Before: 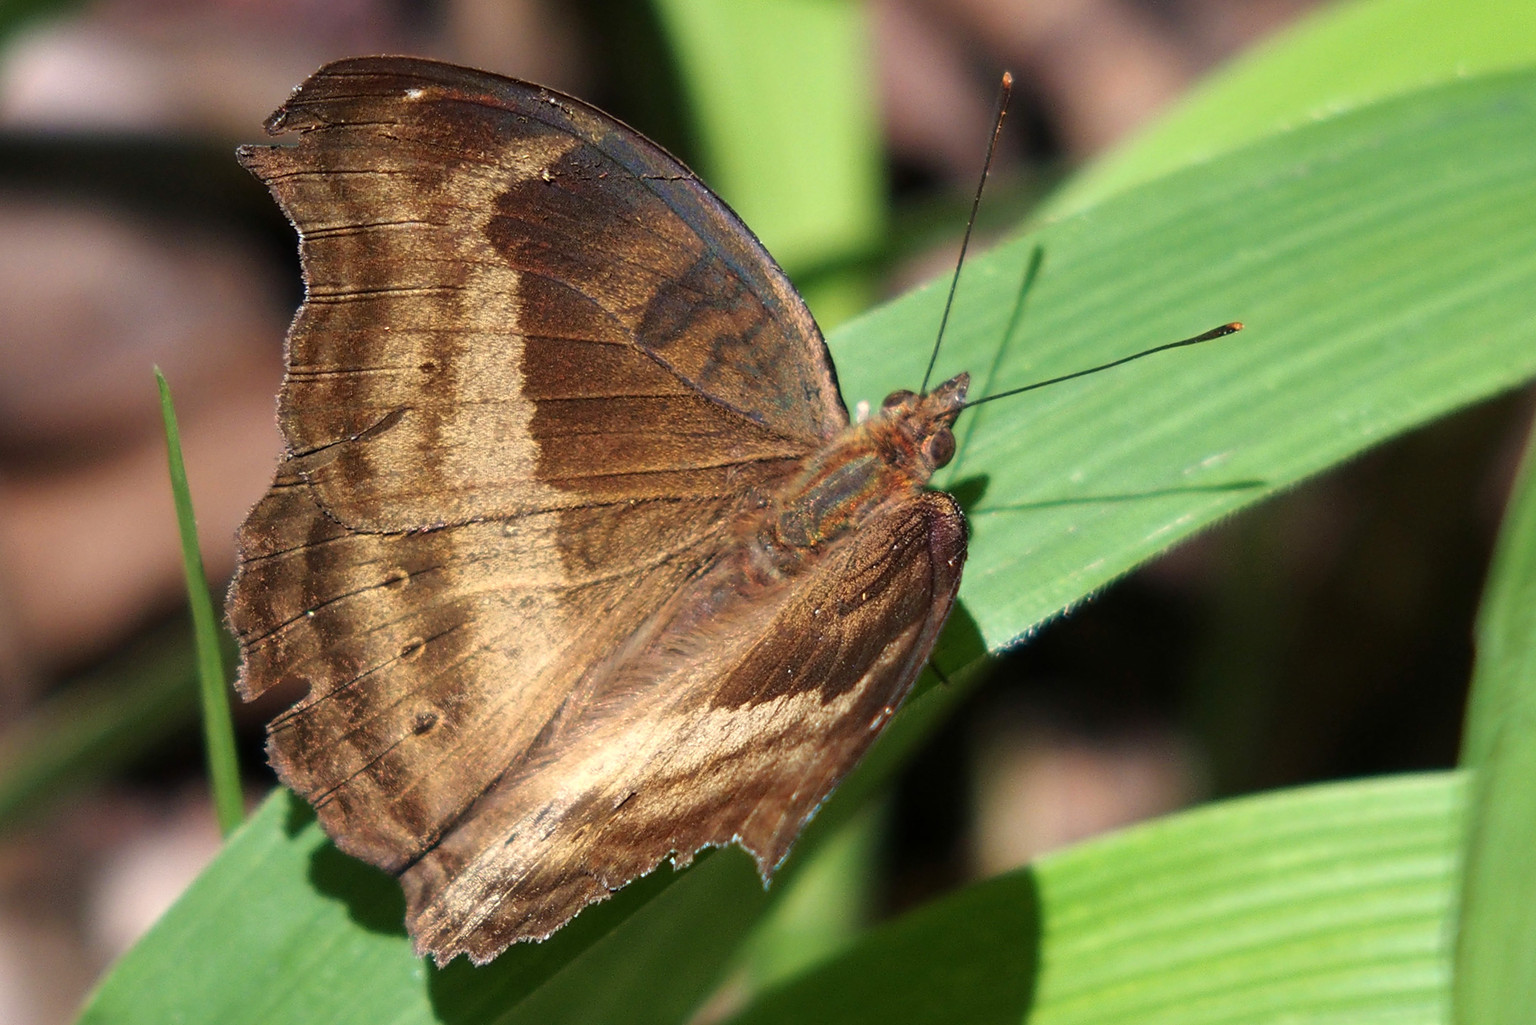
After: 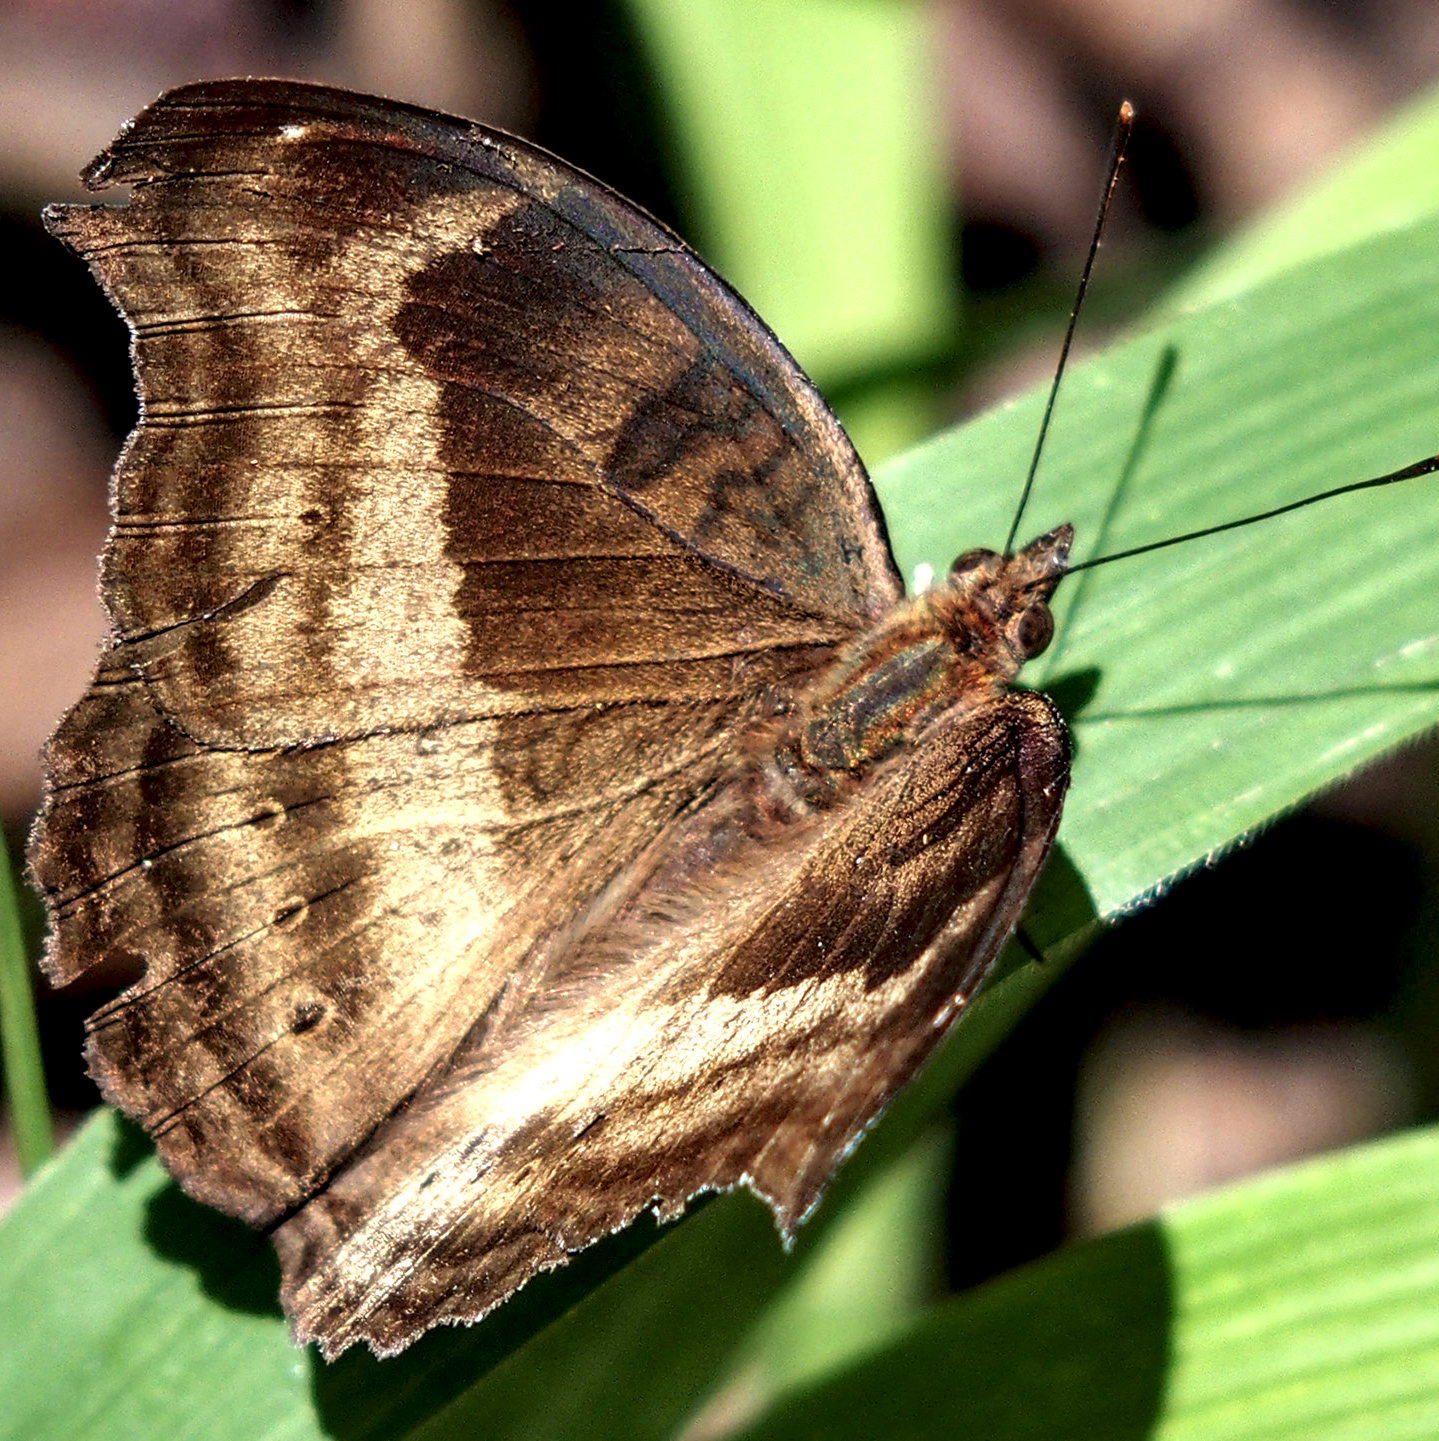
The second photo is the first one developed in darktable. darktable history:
crop and rotate: left 13.429%, right 19.93%
local contrast: highlights 81%, shadows 58%, detail 175%, midtone range 0.603
shadows and highlights: shadows 37.06, highlights -28.03, highlights color adjustment 53.22%, soften with gaussian
